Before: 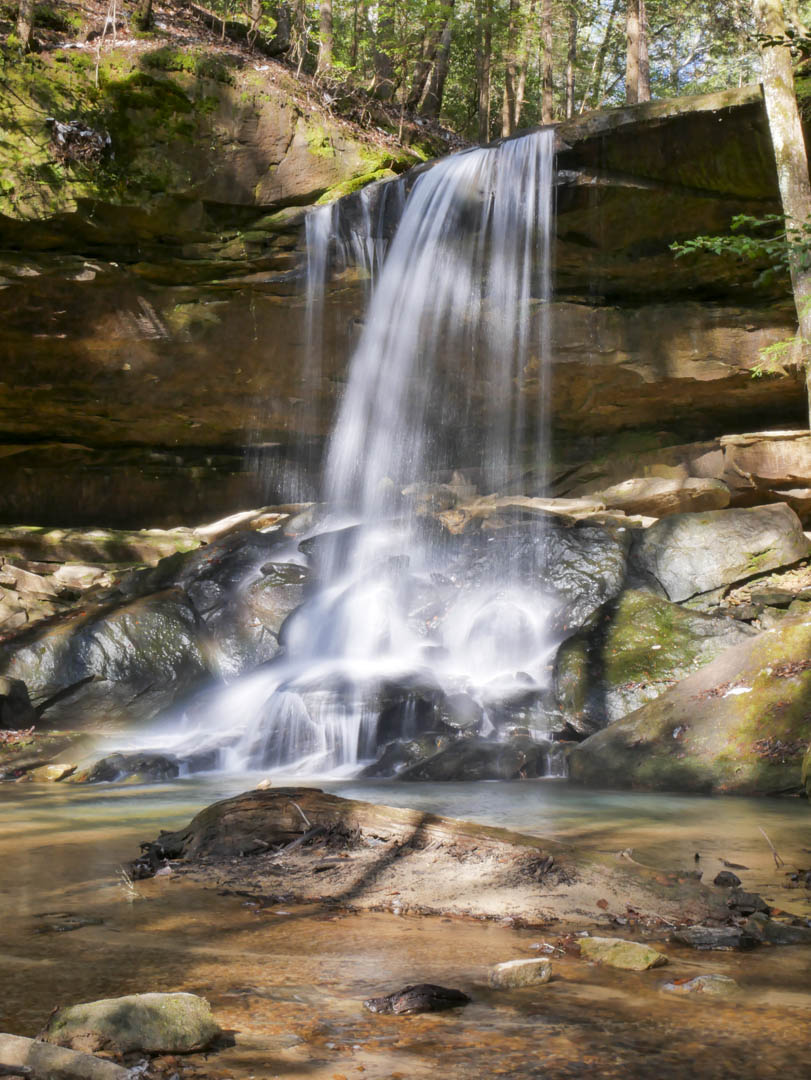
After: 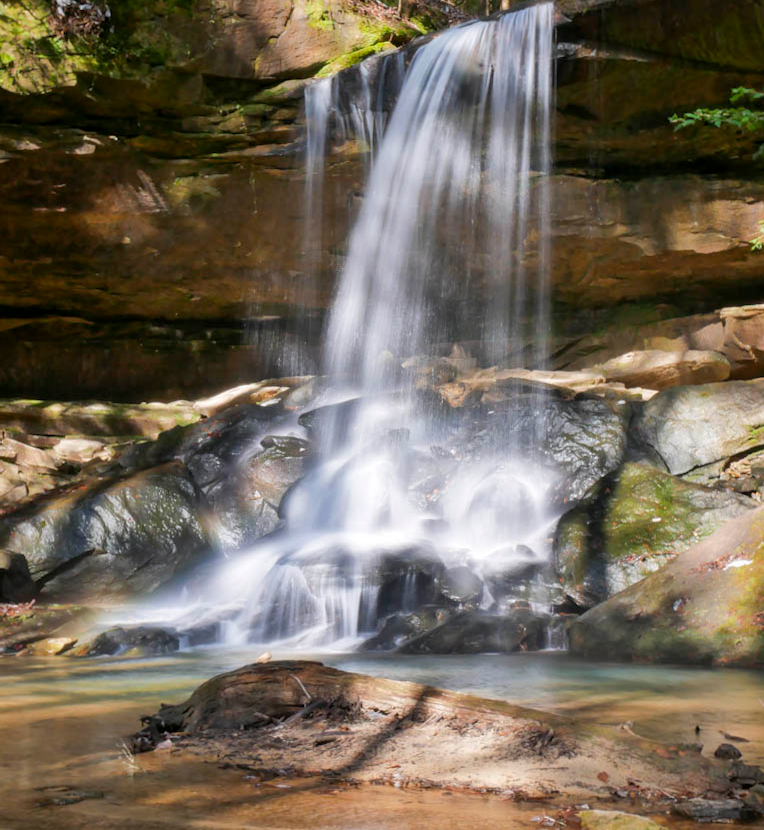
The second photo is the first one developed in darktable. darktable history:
crop and rotate: angle 0.091°, top 11.768%, right 5.485%, bottom 11.144%
